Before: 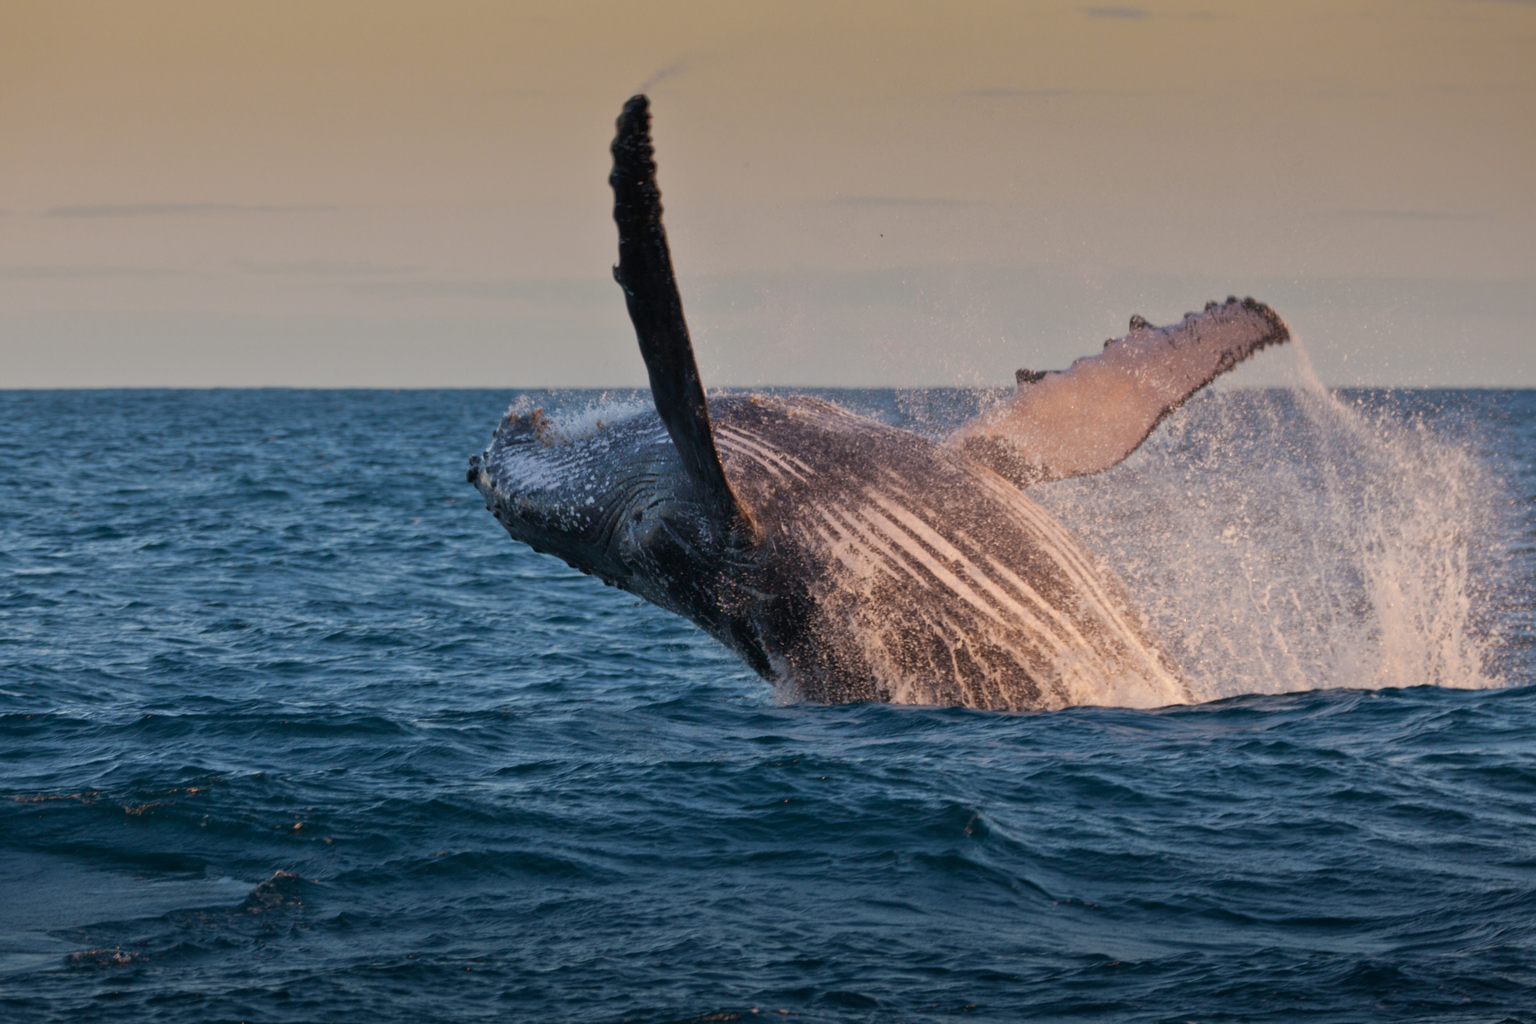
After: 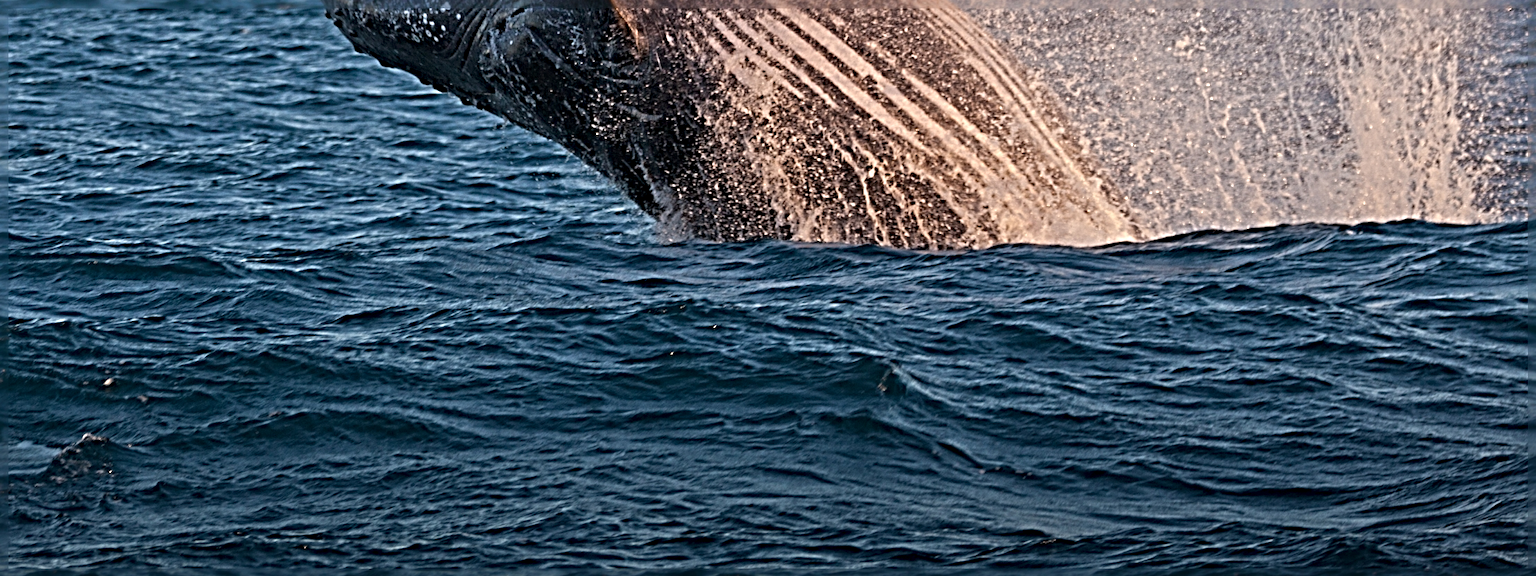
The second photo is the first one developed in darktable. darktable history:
sharpen: radius 6.283, amount 1.813, threshold 0.192
crop and rotate: left 13.283%, top 48.378%, bottom 2.783%
